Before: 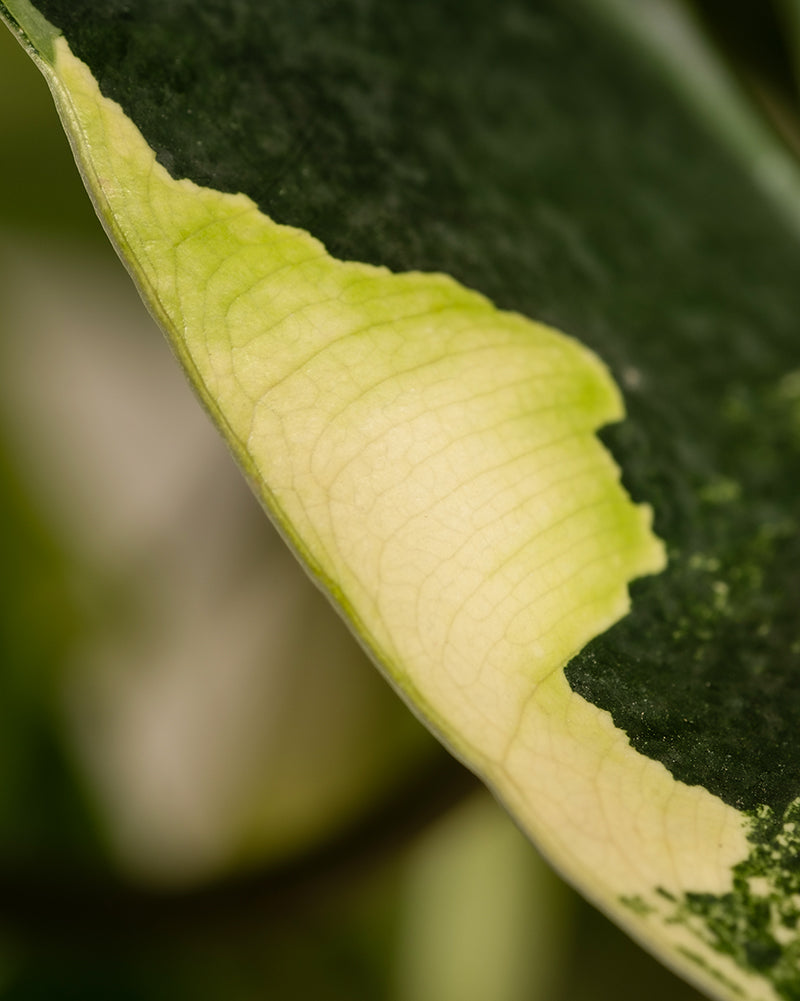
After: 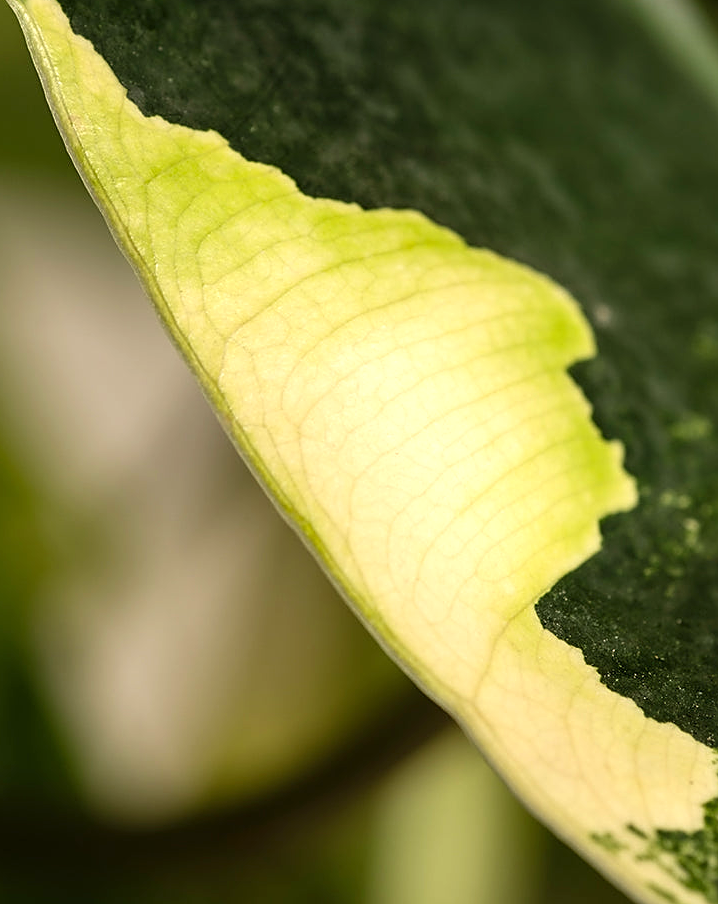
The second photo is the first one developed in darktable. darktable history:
sharpen: on, module defaults
exposure: exposure 0.518 EV, compensate exposure bias true, compensate highlight preservation false
crop: left 3.721%, top 6.368%, right 6.422%, bottom 3.276%
